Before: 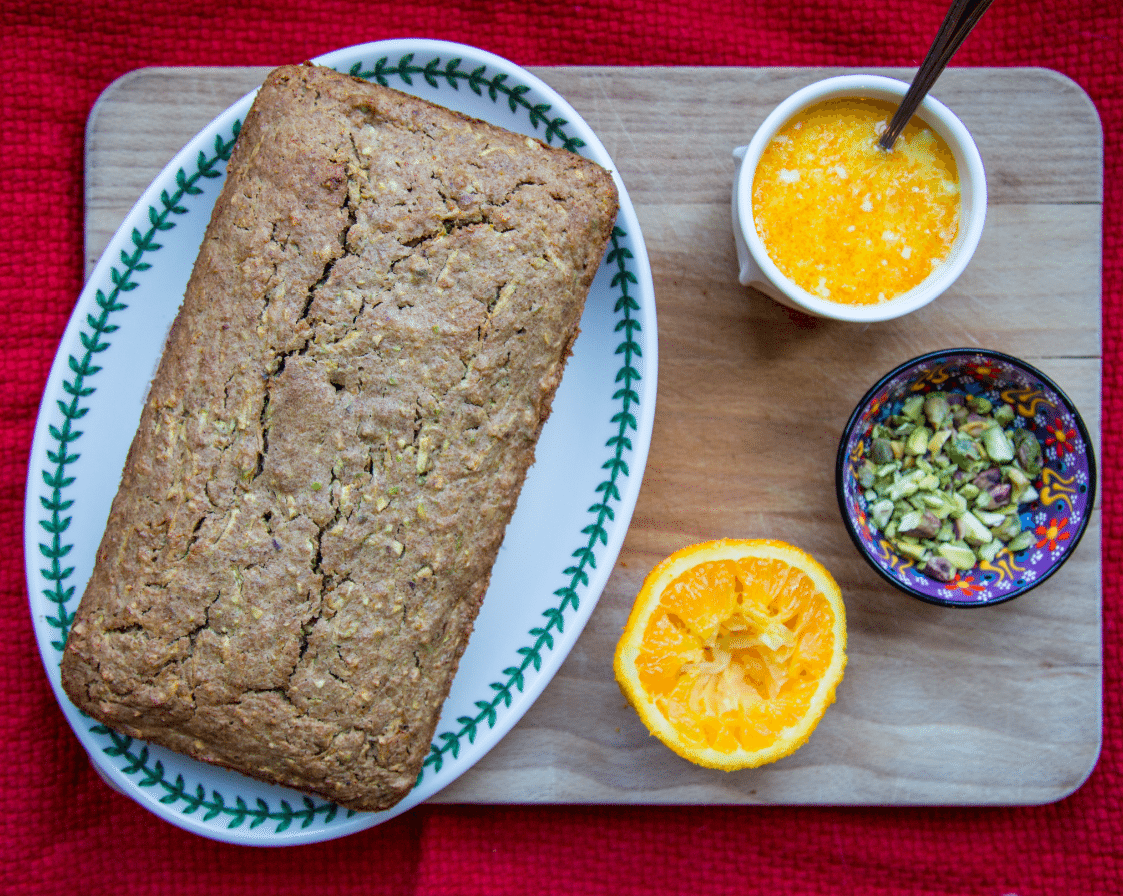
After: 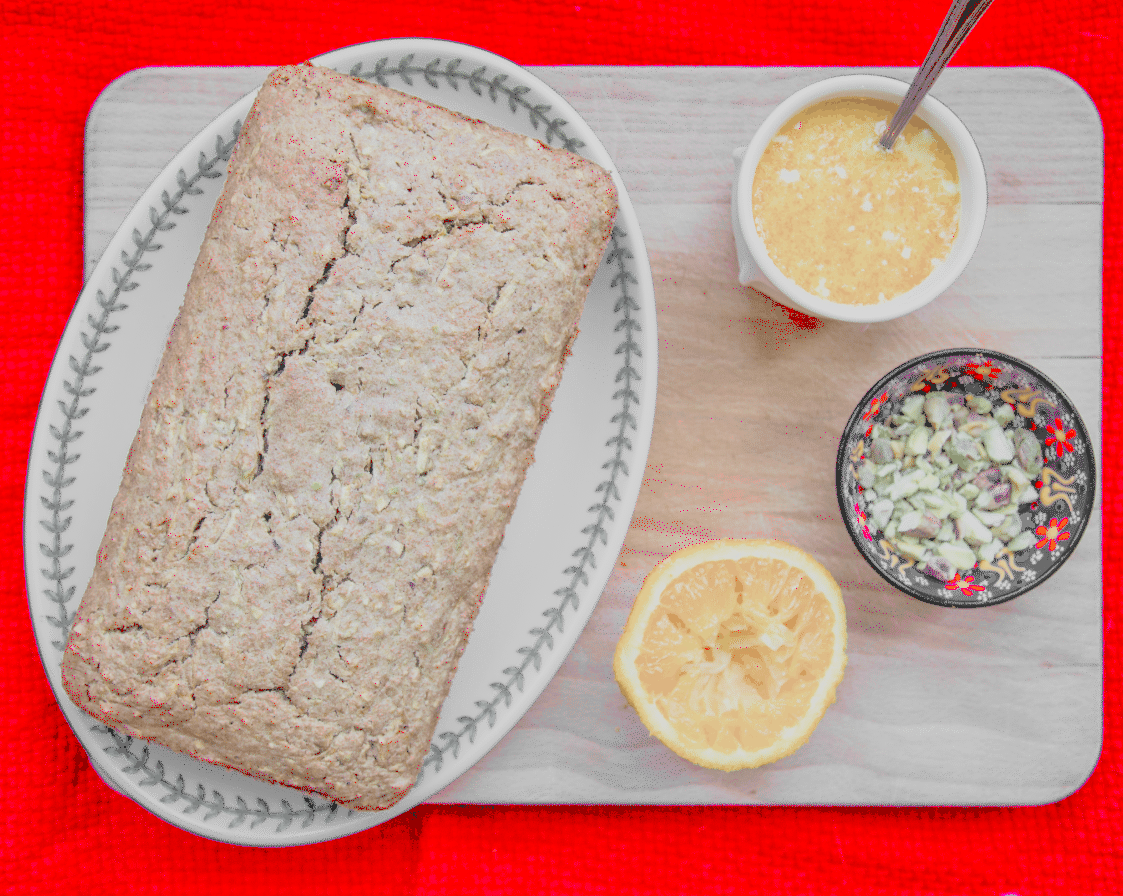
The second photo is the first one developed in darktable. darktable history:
color zones: curves: ch1 [(0, 0.831) (0.08, 0.771) (0.157, 0.268) (0.241, 0.207) (0.562, -0.005) (0.714, -0.013) (0.876, 0.01) (1, 0.831)]
tone equalizer: -7 EV 0.15 EV, -6 EV 0.6 EV, -5 EV 1.15 EV, -4 EV 1.33 EV, -3 EV 1.15 EV, -2 EV 0.6 EV, -1 EV 0.15 EV, mask exposure compensation -0.5 EV
exposure: black level correction 0, exposure 1.2 EV, compensate highlight preservation false
filmic rgb: white relative exposure 8 EV, threshold 3 EV, hardness 2.44, latitude 10.07%, contrast 0.72, highlights saturation mix 10%, shadows ↔ highlights balance 1.38%, color science v4 (2020), enable highlight reconstruction true
contrast brightness saturation: brightness 0.15
